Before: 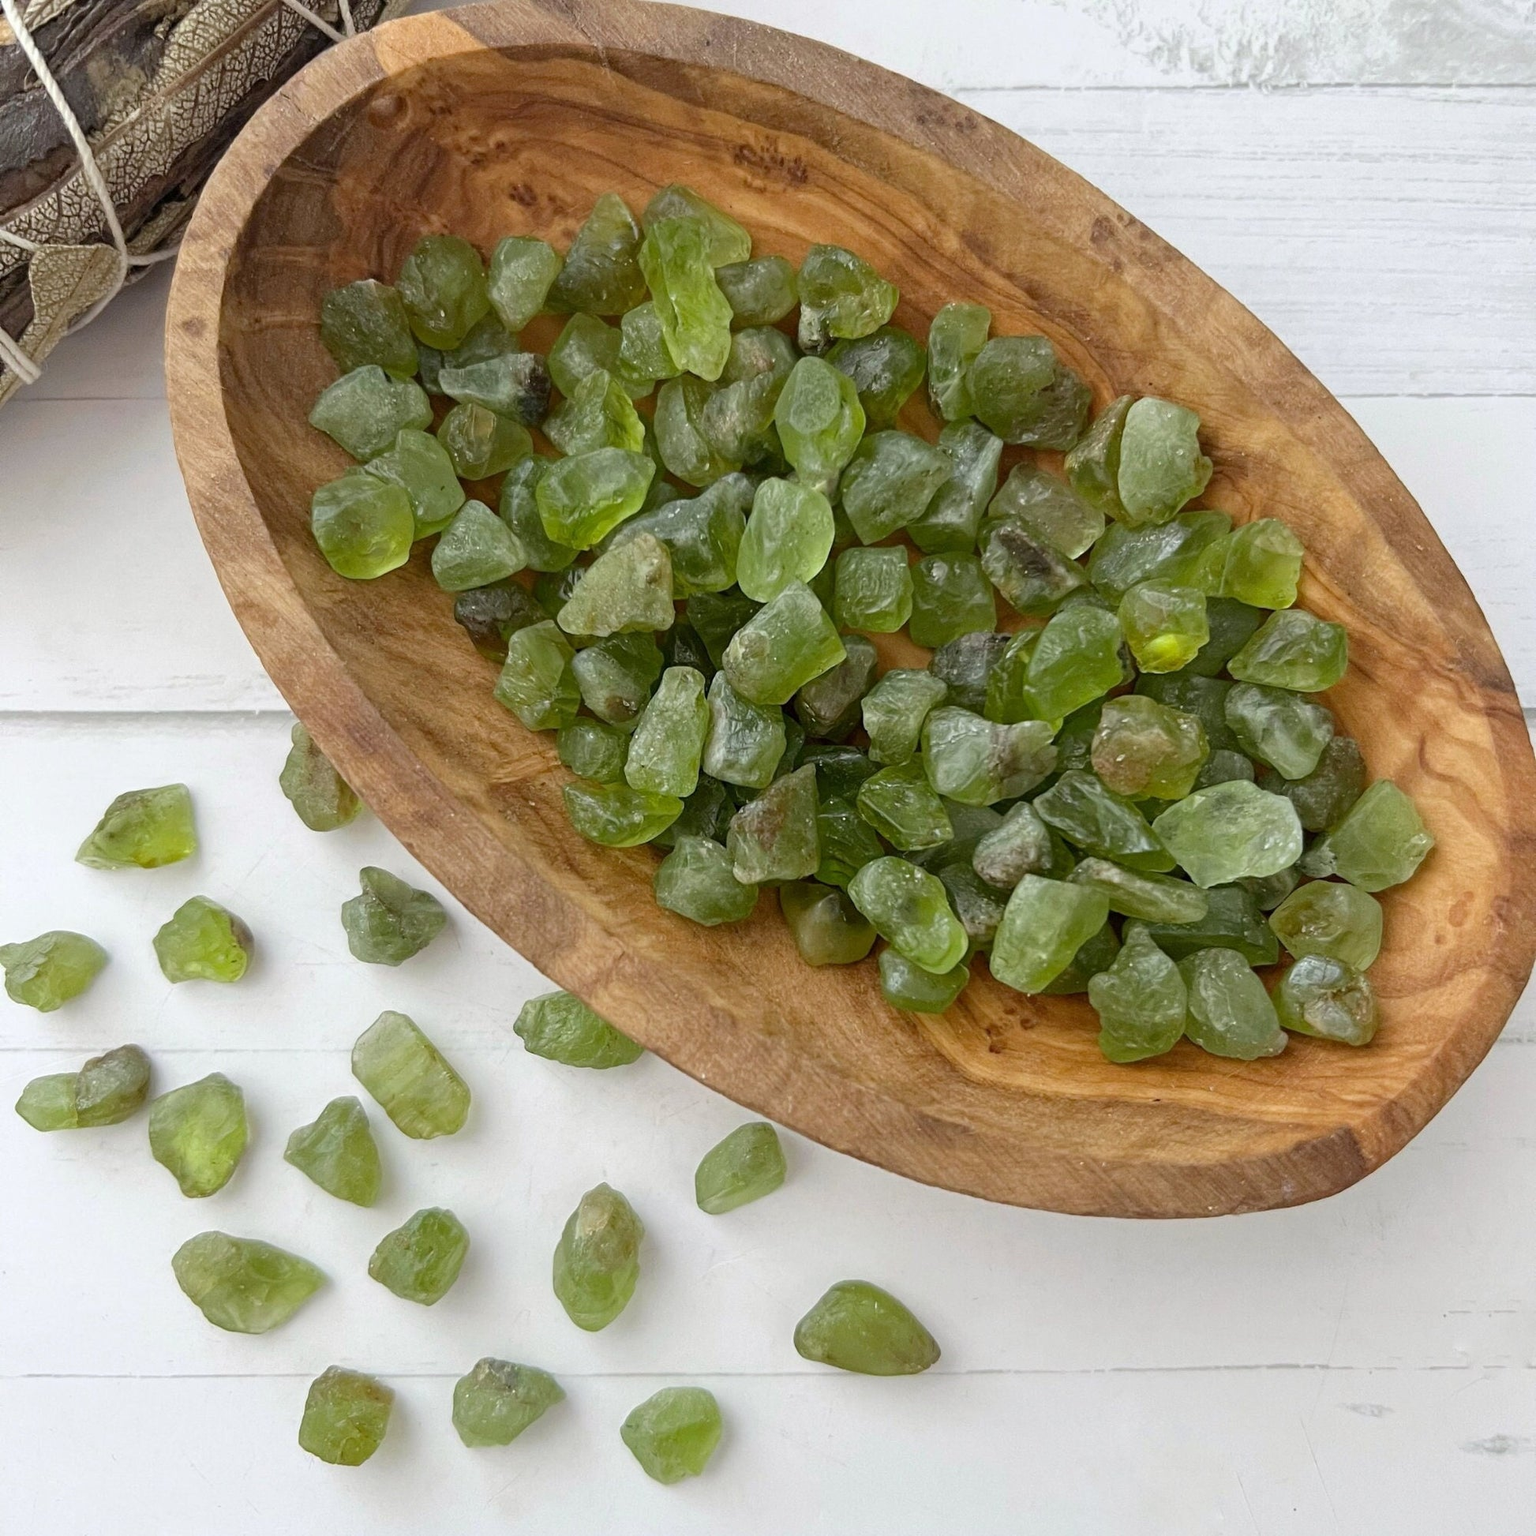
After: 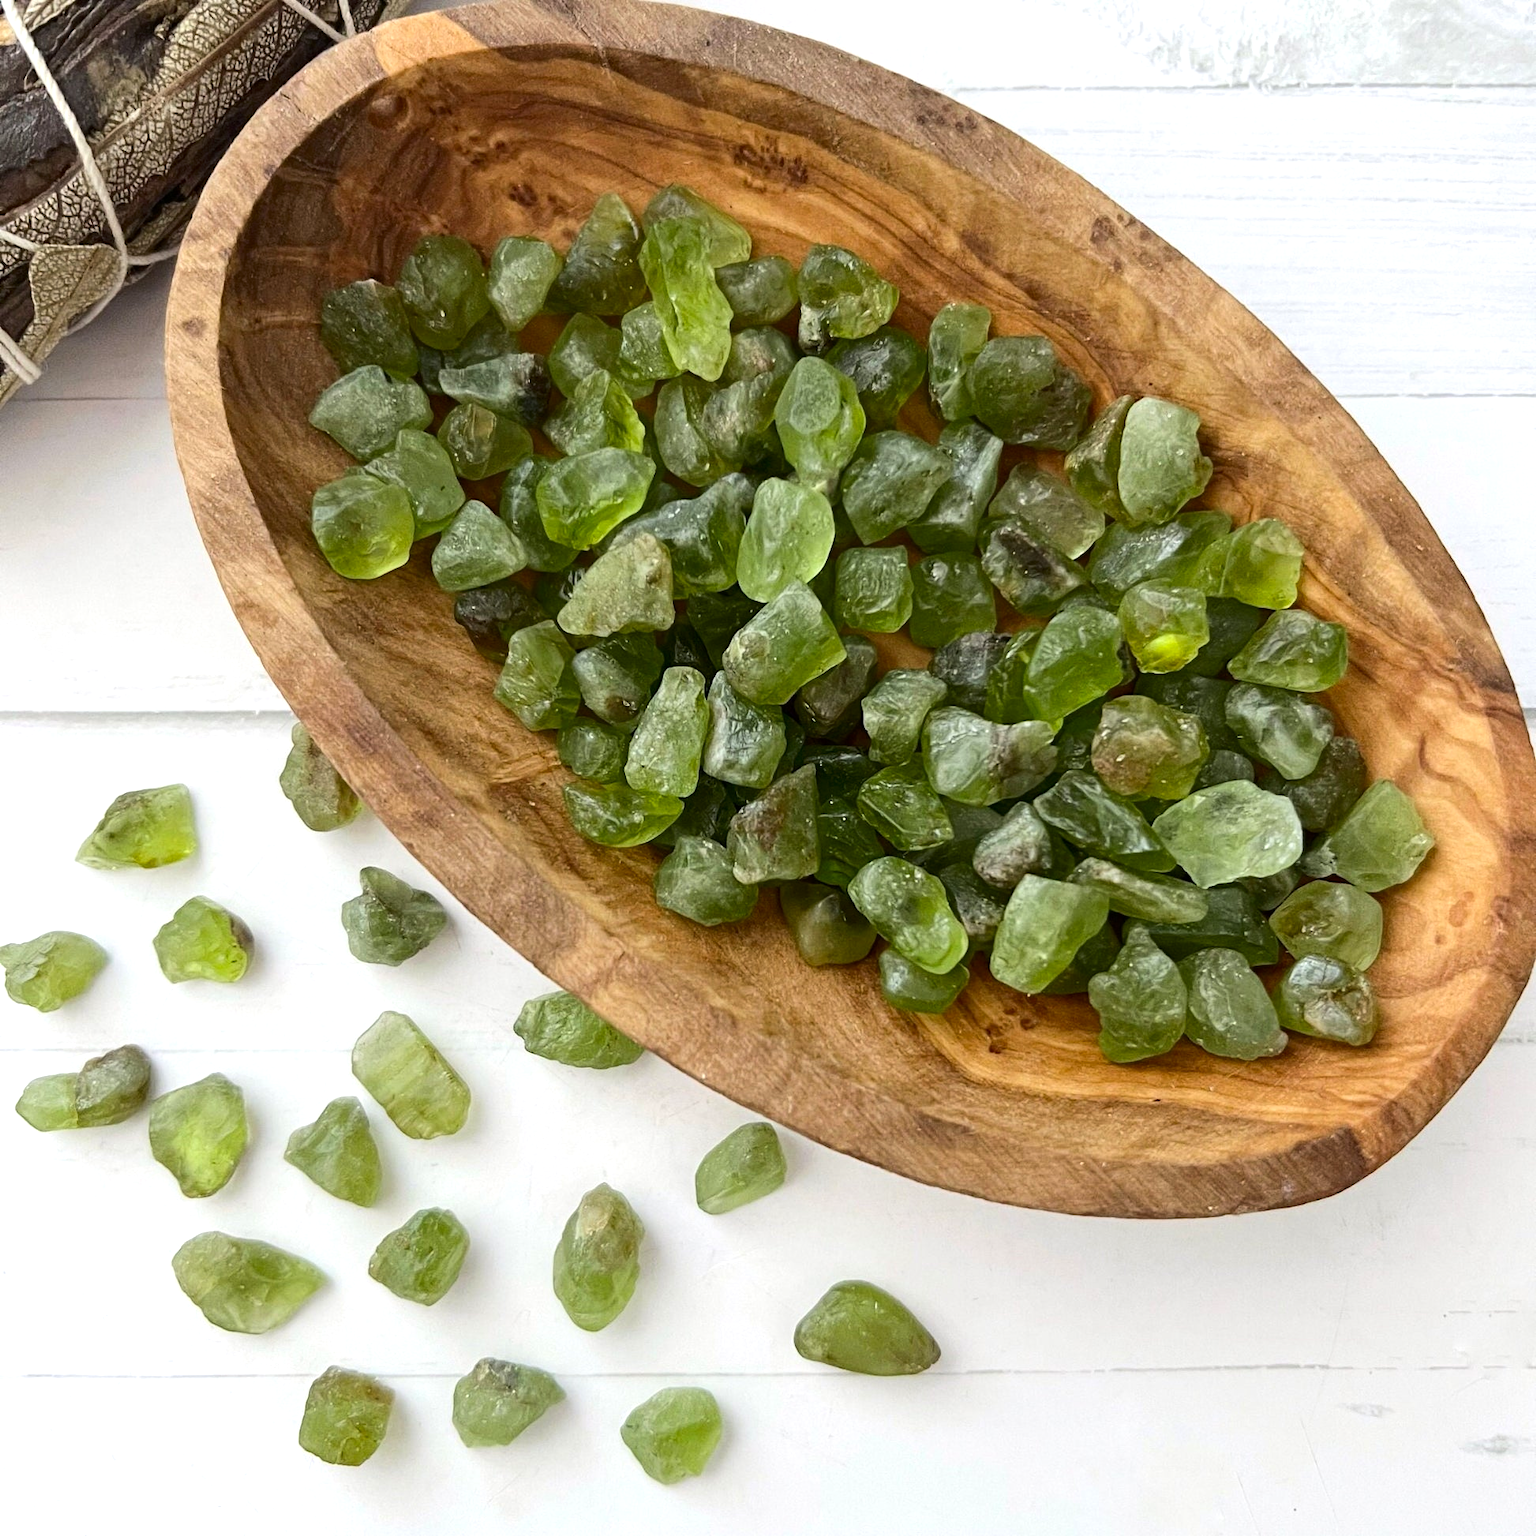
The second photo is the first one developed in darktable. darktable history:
tone equalizer: -8 EV -0.417 EV, -7 EV -0.389 EV, -6 EV -0.333 EV, -5 EV -0.222 EV, -3 EV 0.222 EV, -2 EV 0.333 EV, -1 EV 0.389 EV, +0 EV 0.417 EV, edges refinement/feathering 500, mask exposure compensation -1.57 EV, preserve details no
contrast brightness saturation: contrast 0.15, brightness -0.01, saturation 0.1
